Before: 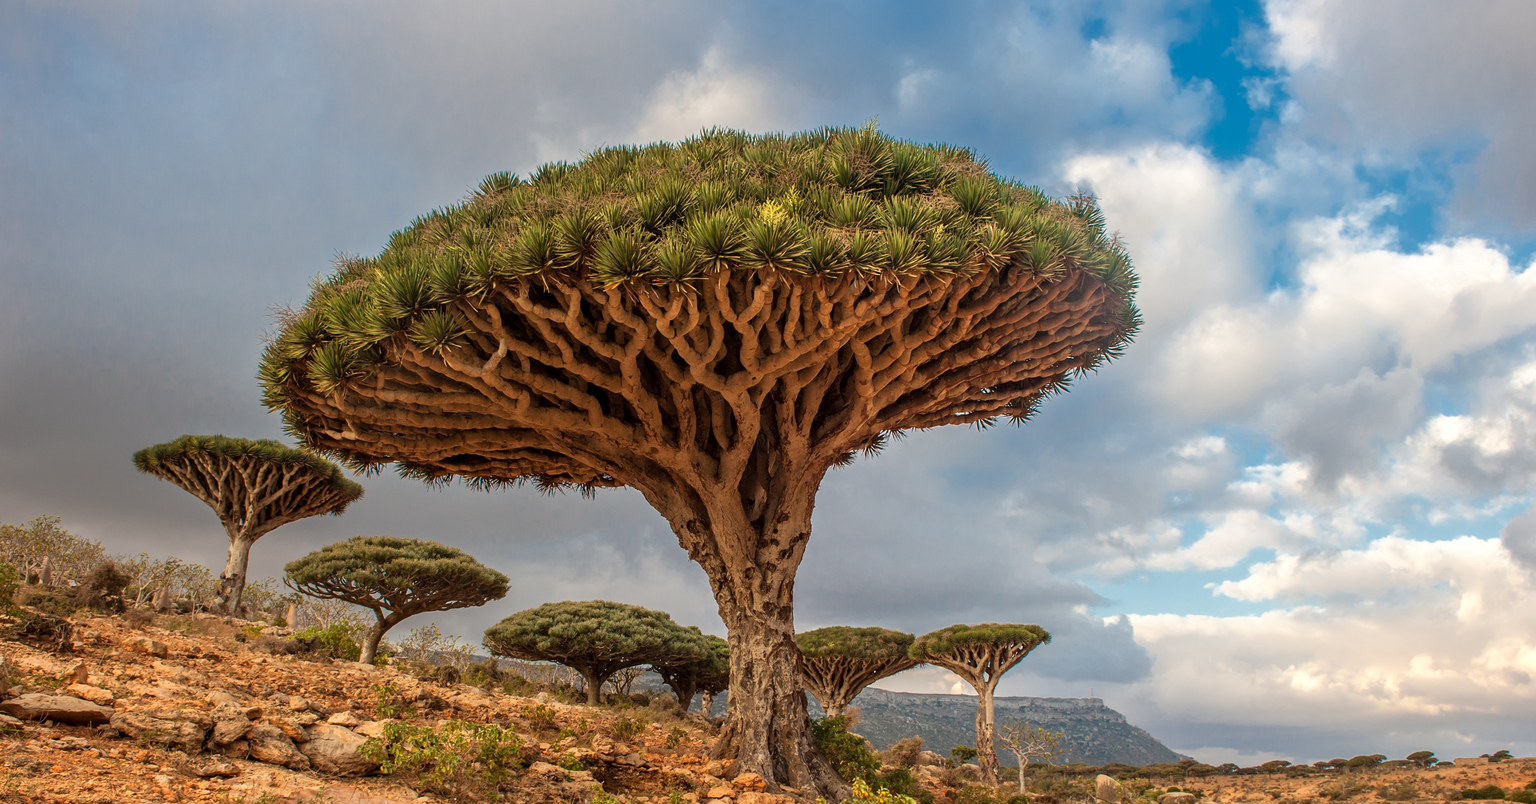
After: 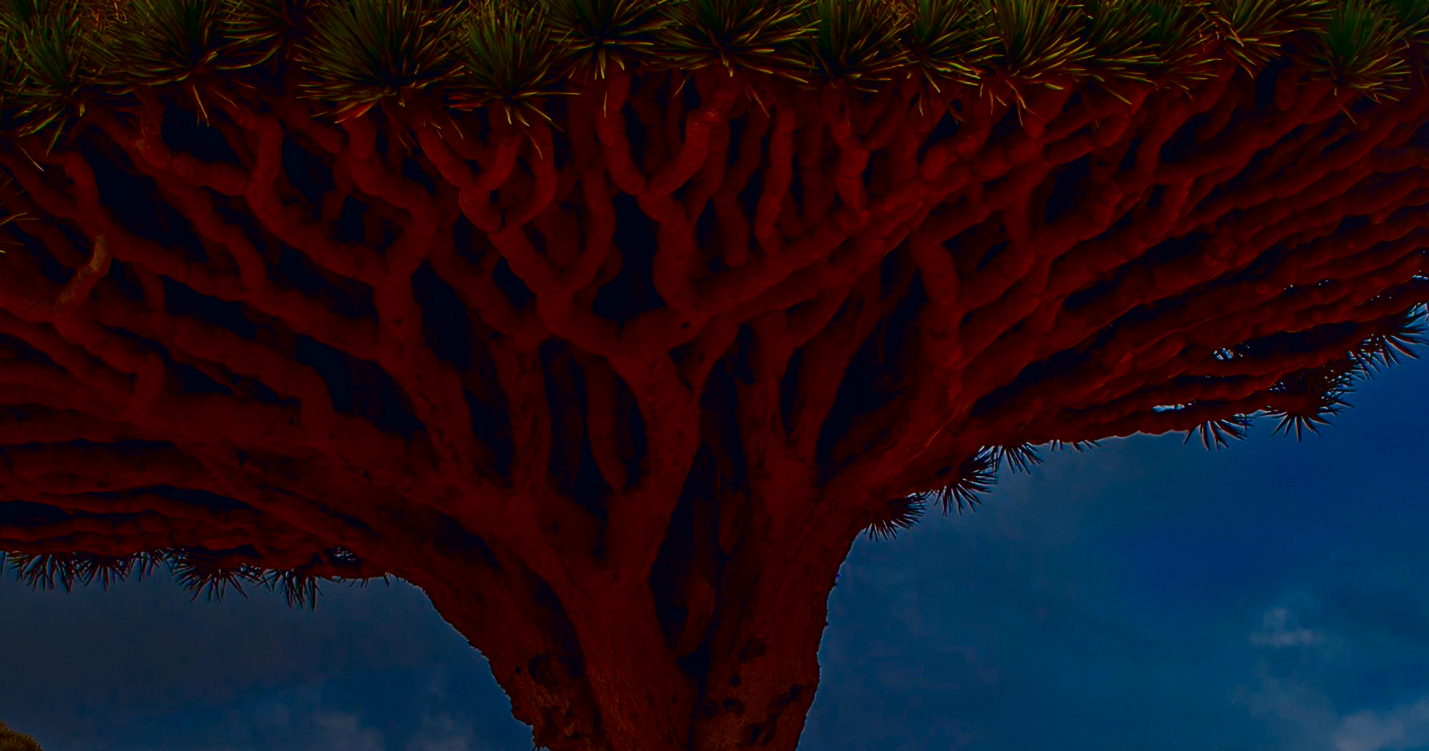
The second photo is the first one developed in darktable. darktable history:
contrast brightness saturation: brightness -0.986, saturation 0.996
crop: left 29.908%, top 29.692%, right 30.06%, bottom 30.108%
haze removal: compatibility mode true, adaptive false
color calibration: illuminant as shot in camera, x 0.369, y 0.376, temperature 4325.61 K
exposure: black level correction -0.037, exposure -0.497 EV, compensate exposure bias true, compensate highlight preservation false
